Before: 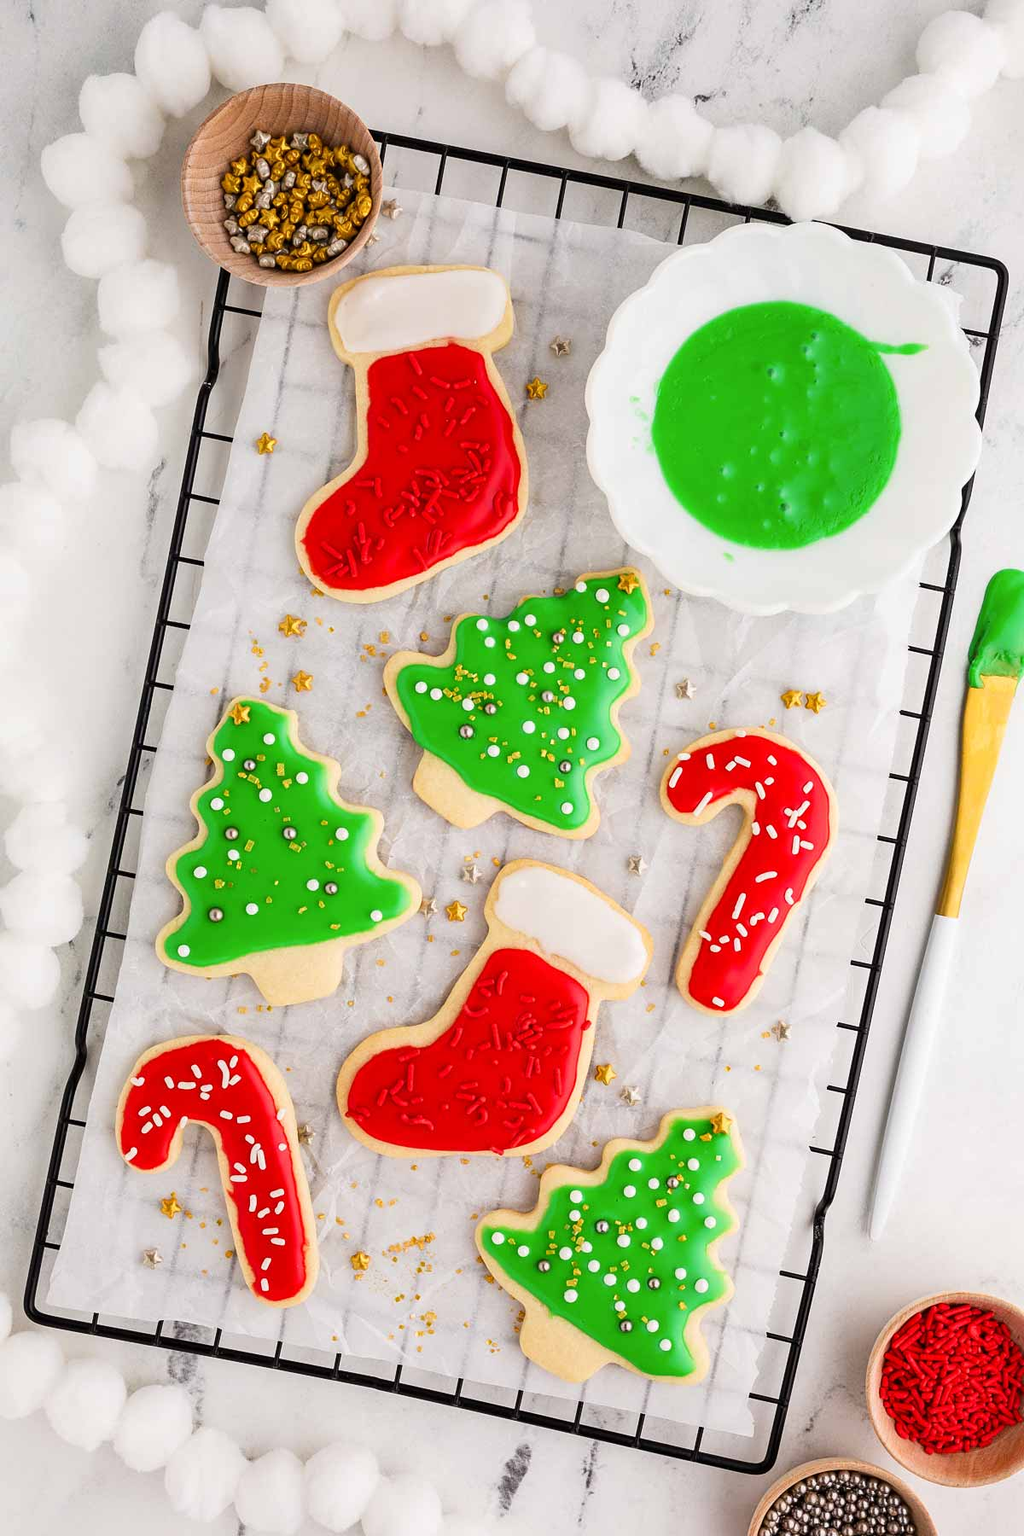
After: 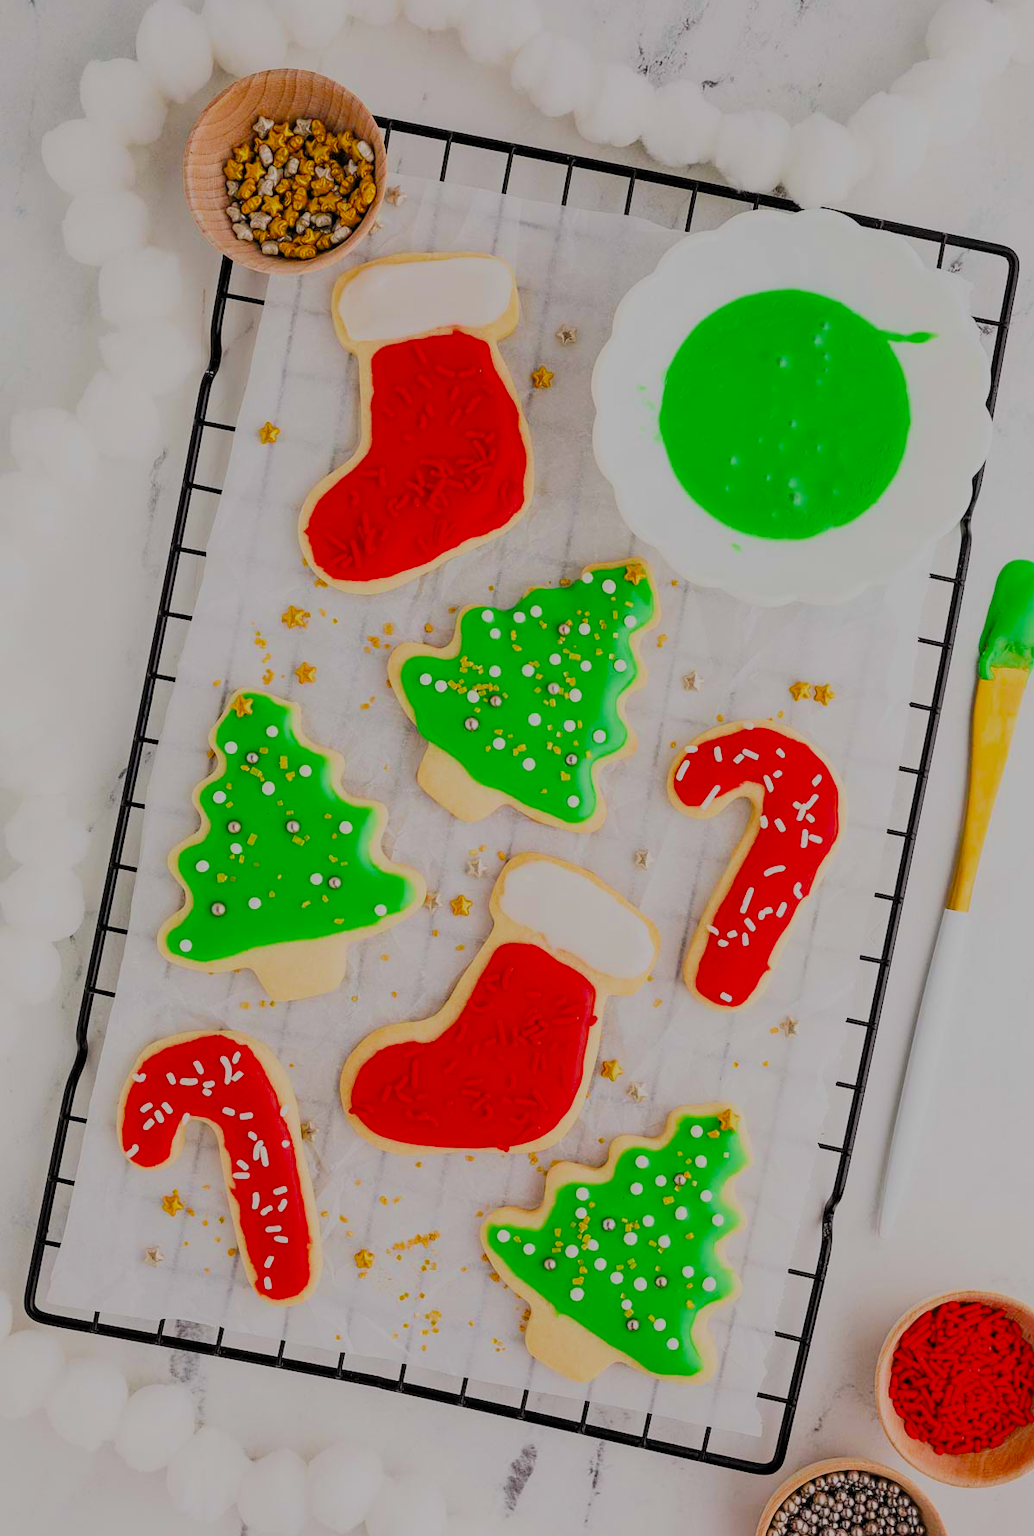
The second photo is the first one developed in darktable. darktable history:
filmic rgb: white relative exposure 8 EV, threshold 3 EV, hardness 2.44, latitude 10.07%, contrast 0.72, highlights saturation mix 10%, shadows ↔ highlights balance 1.38%, color science v4 (2020), enable highlight reconstruction true
crop: top 1.049%, right 0.001%
